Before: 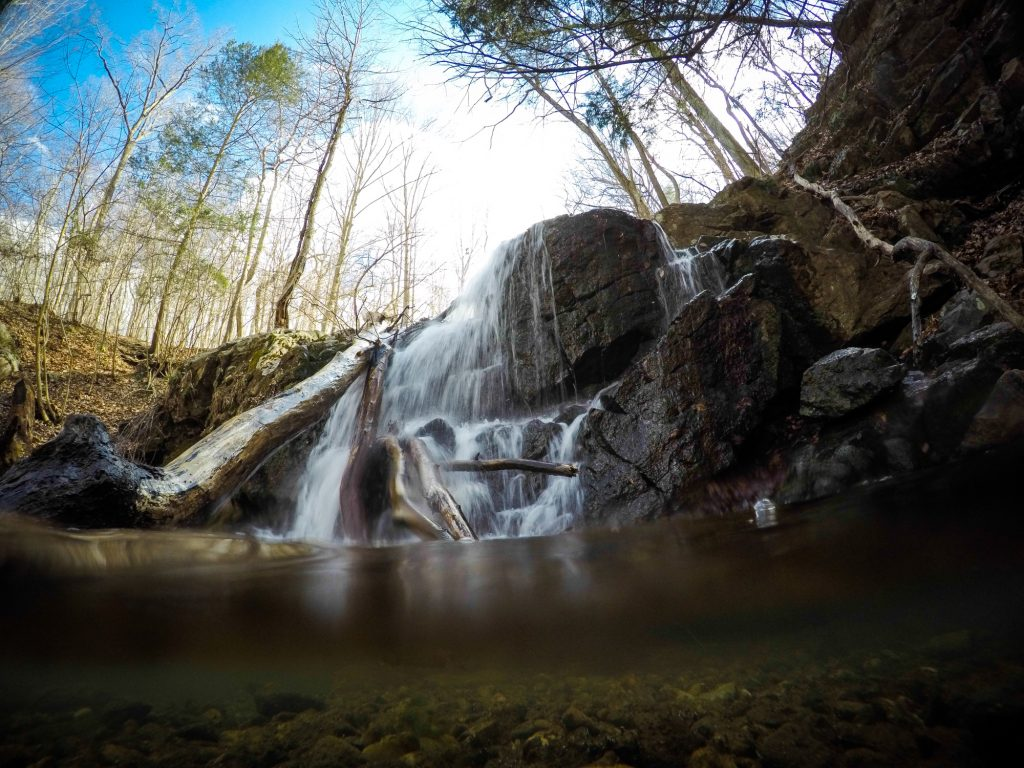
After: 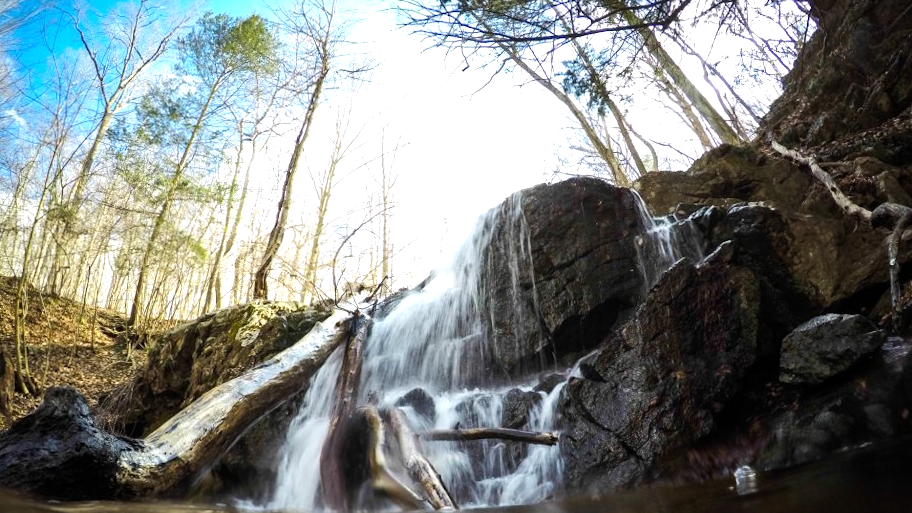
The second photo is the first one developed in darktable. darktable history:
crop: left 1.509%, top 3.452%, right 7.696%, bottom 28.452%
exposure: exposure 0.2 EV, compensate highlight preservation false
tone equalizer: -8 EV -0.417 EV, -7 EV -0.389 EV, -6 EV -0.333 EV, -5 EV -0.222 EV, -3 EV 0.222 EV, -2 EV 0.333 EV, -1 EV 0.389 EV, +0 EV 0.417 EV, edges refinement/feathering 500, mask exposure compensation -1.57 EV, preserve details no
rotate and perspective: rotation -0.45°, automatic cropping original format, crop left 0.008, crop right 0.992, crop top 0.012, crop bottom 0.988
